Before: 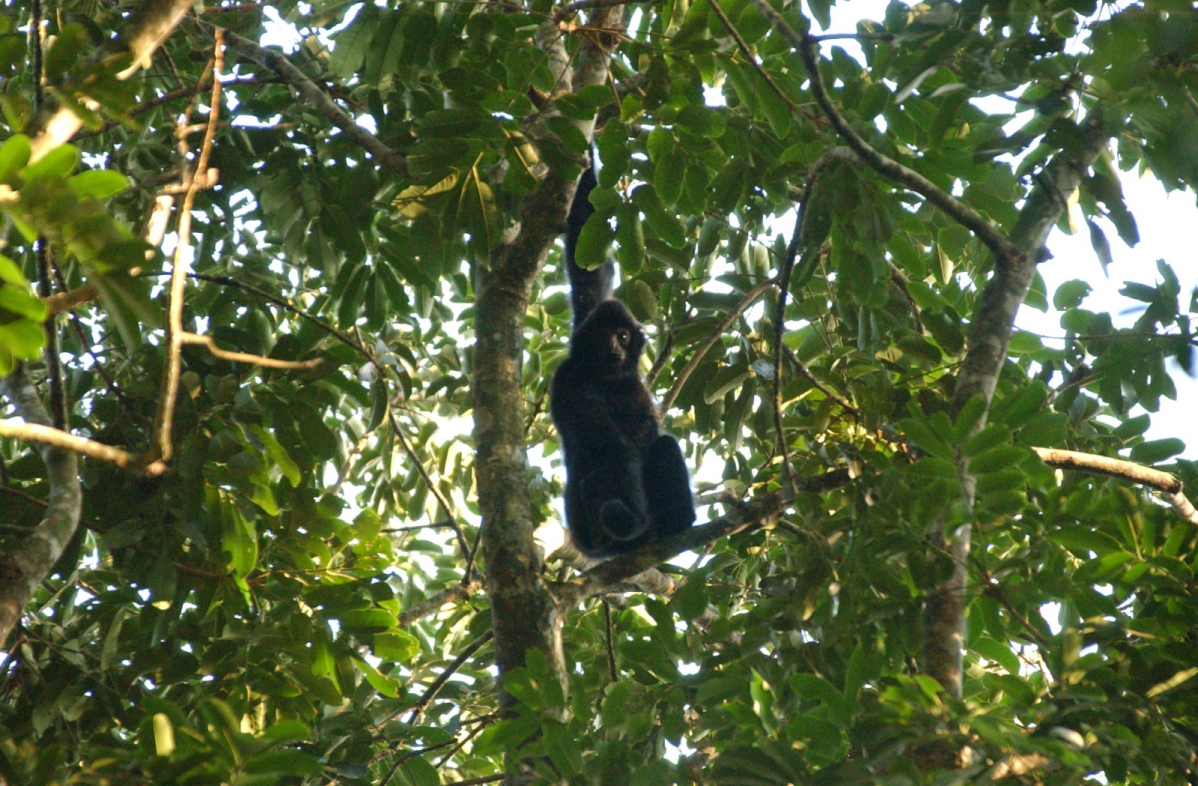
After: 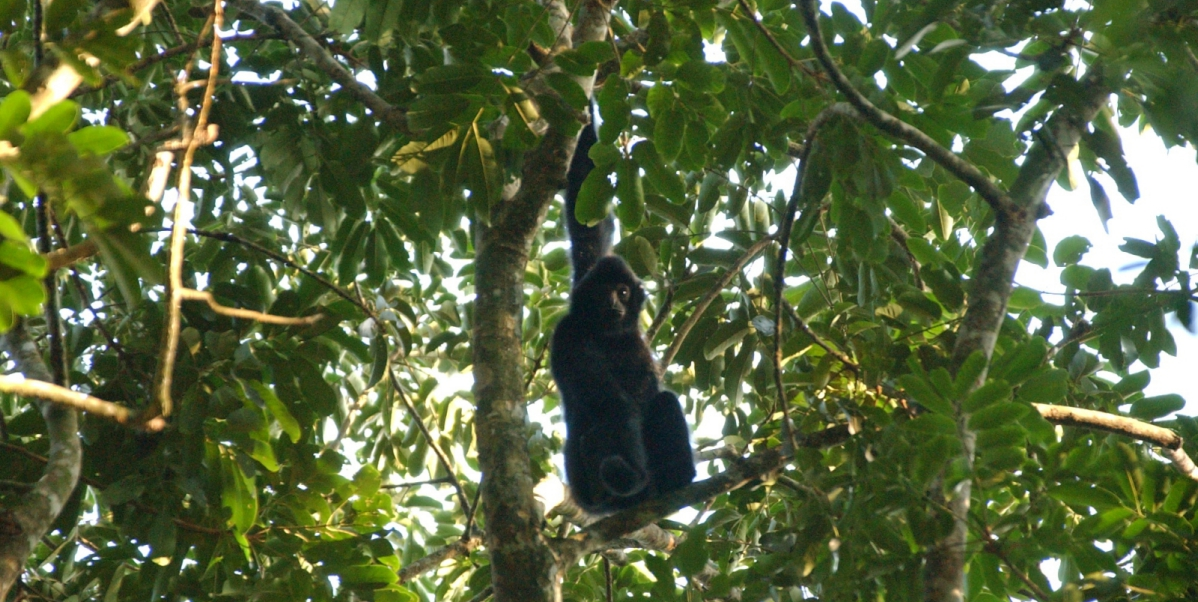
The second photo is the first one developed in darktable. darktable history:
crop: top 5.667%, bottom 17.637%
color balance: mode lift, gamma, gain (sRGB)
